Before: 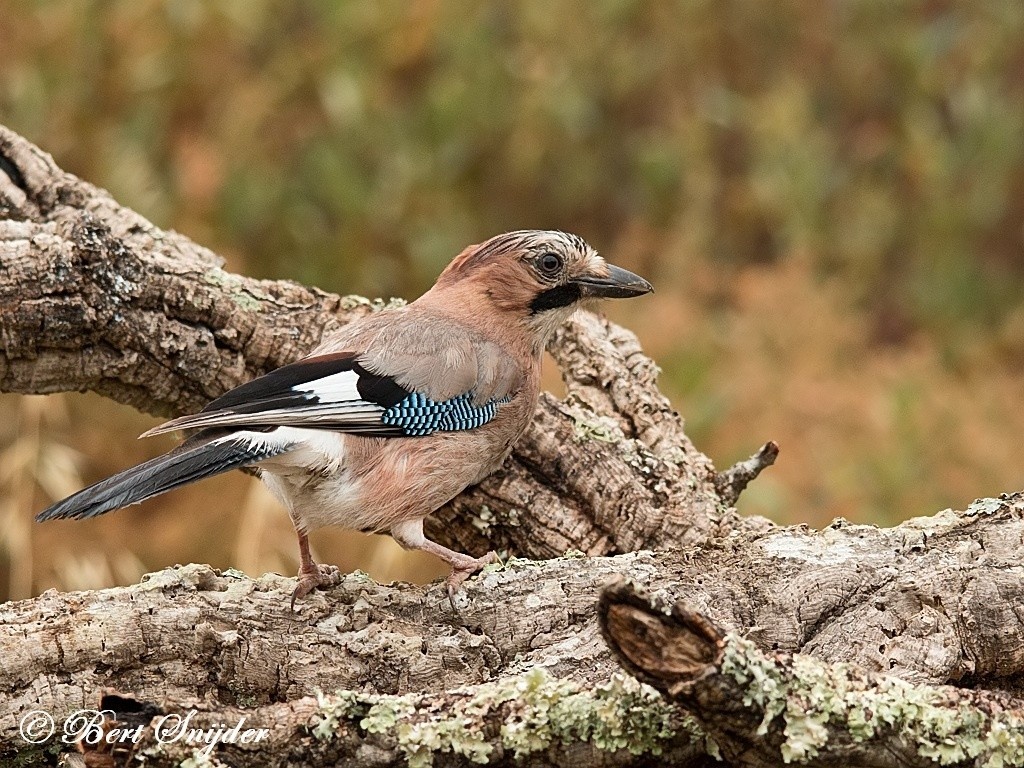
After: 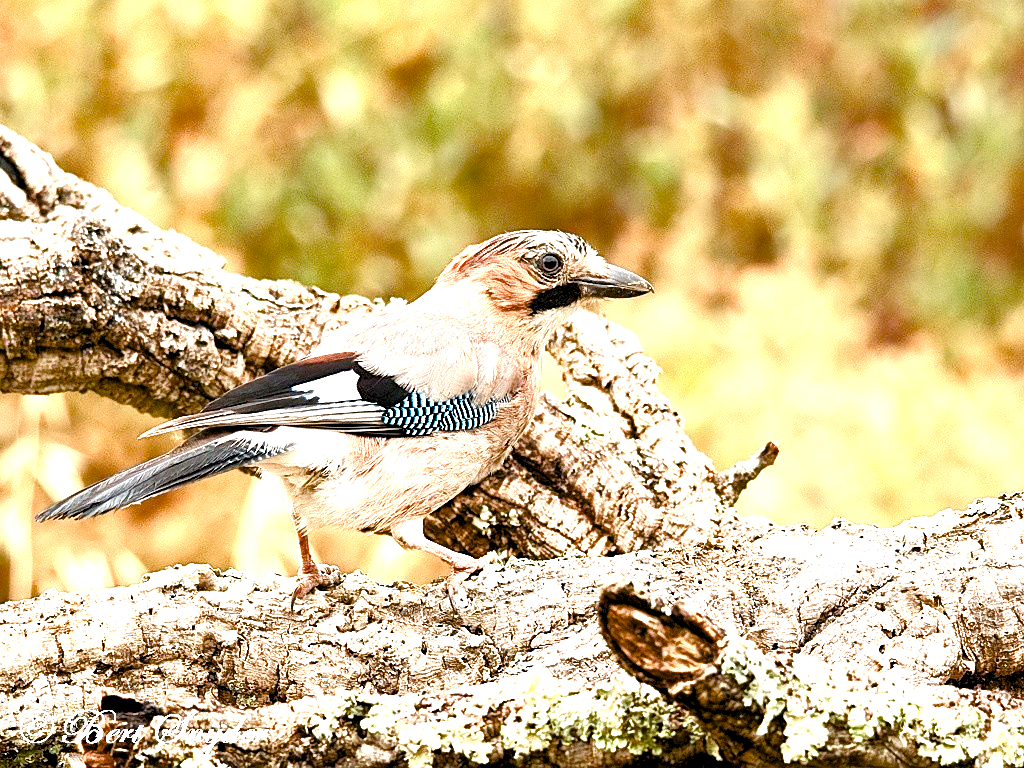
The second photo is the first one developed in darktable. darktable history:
levels: levels [0.073, 0.497, 0.972]
color balance rgb: power › hue 71.51°, global offset › luminance -0.513%, linear chroma grading › global chroma 14.6%, perceptual saturation grading › global saturation 0.879%, perceptual saturation grading › highlights -34.75%, perceptual saturation grading › mid-tones 15.054%, perceptual saturation grading › shadows 48.405%, perceptual brilliance grading › global brilliance 17.318%, global vibrance 16.019%, saturation formula JzAzBz (2021)
exposure: black level correction 0, exposure 1.199 EV, compensate exposure bias true, compensate highlight preservation false
